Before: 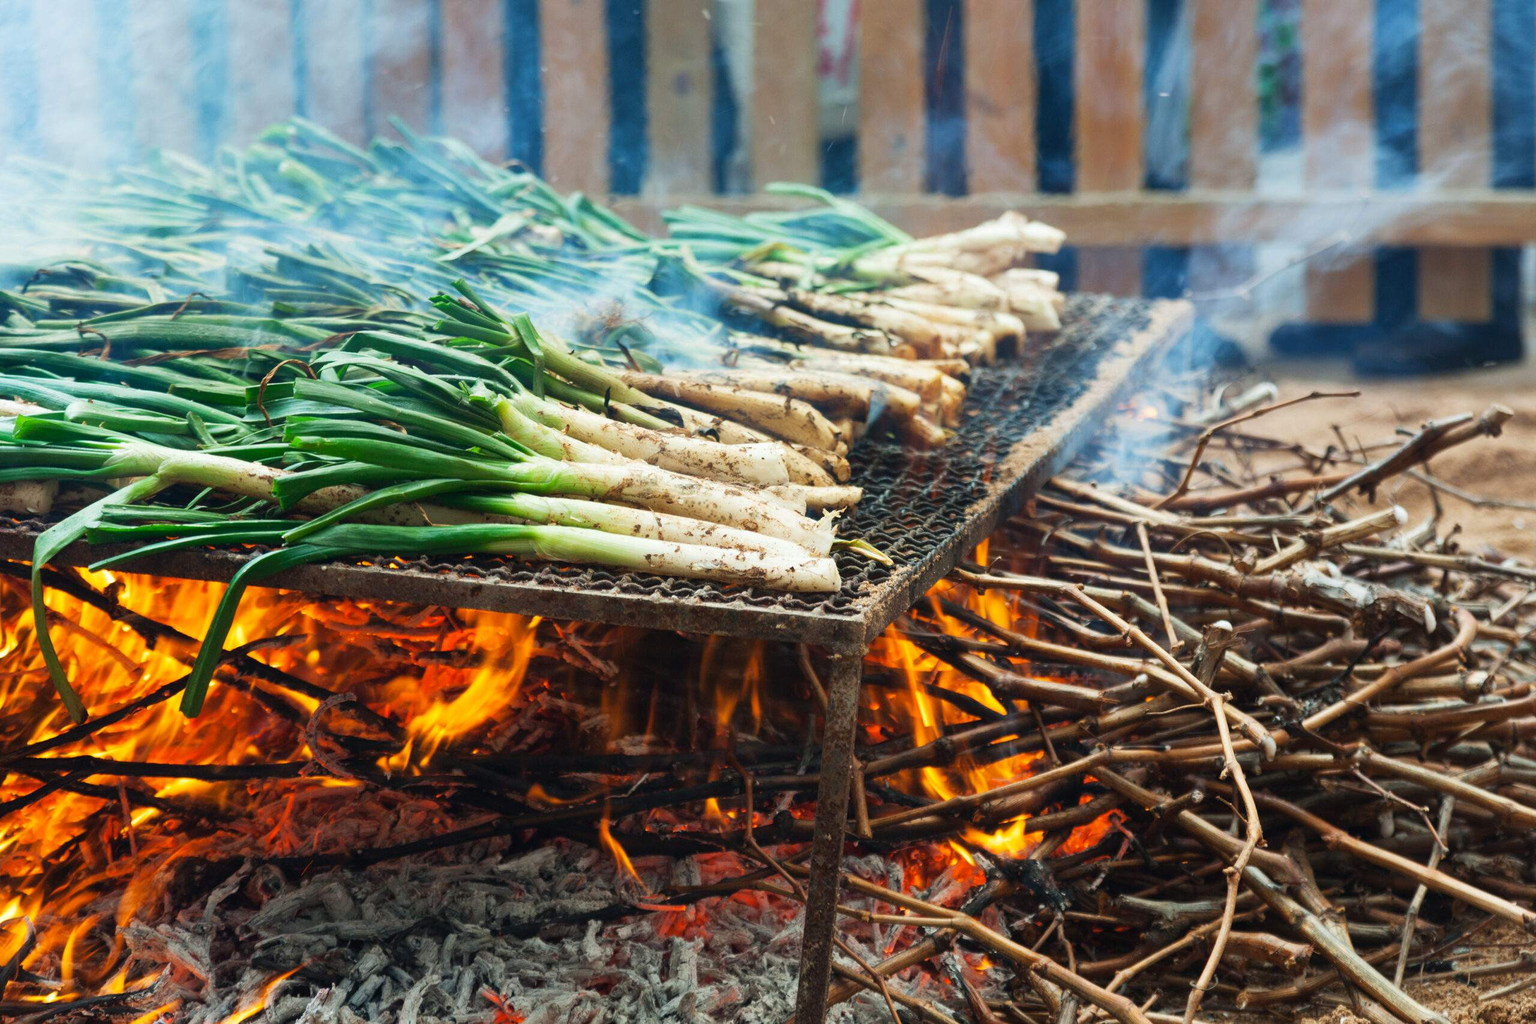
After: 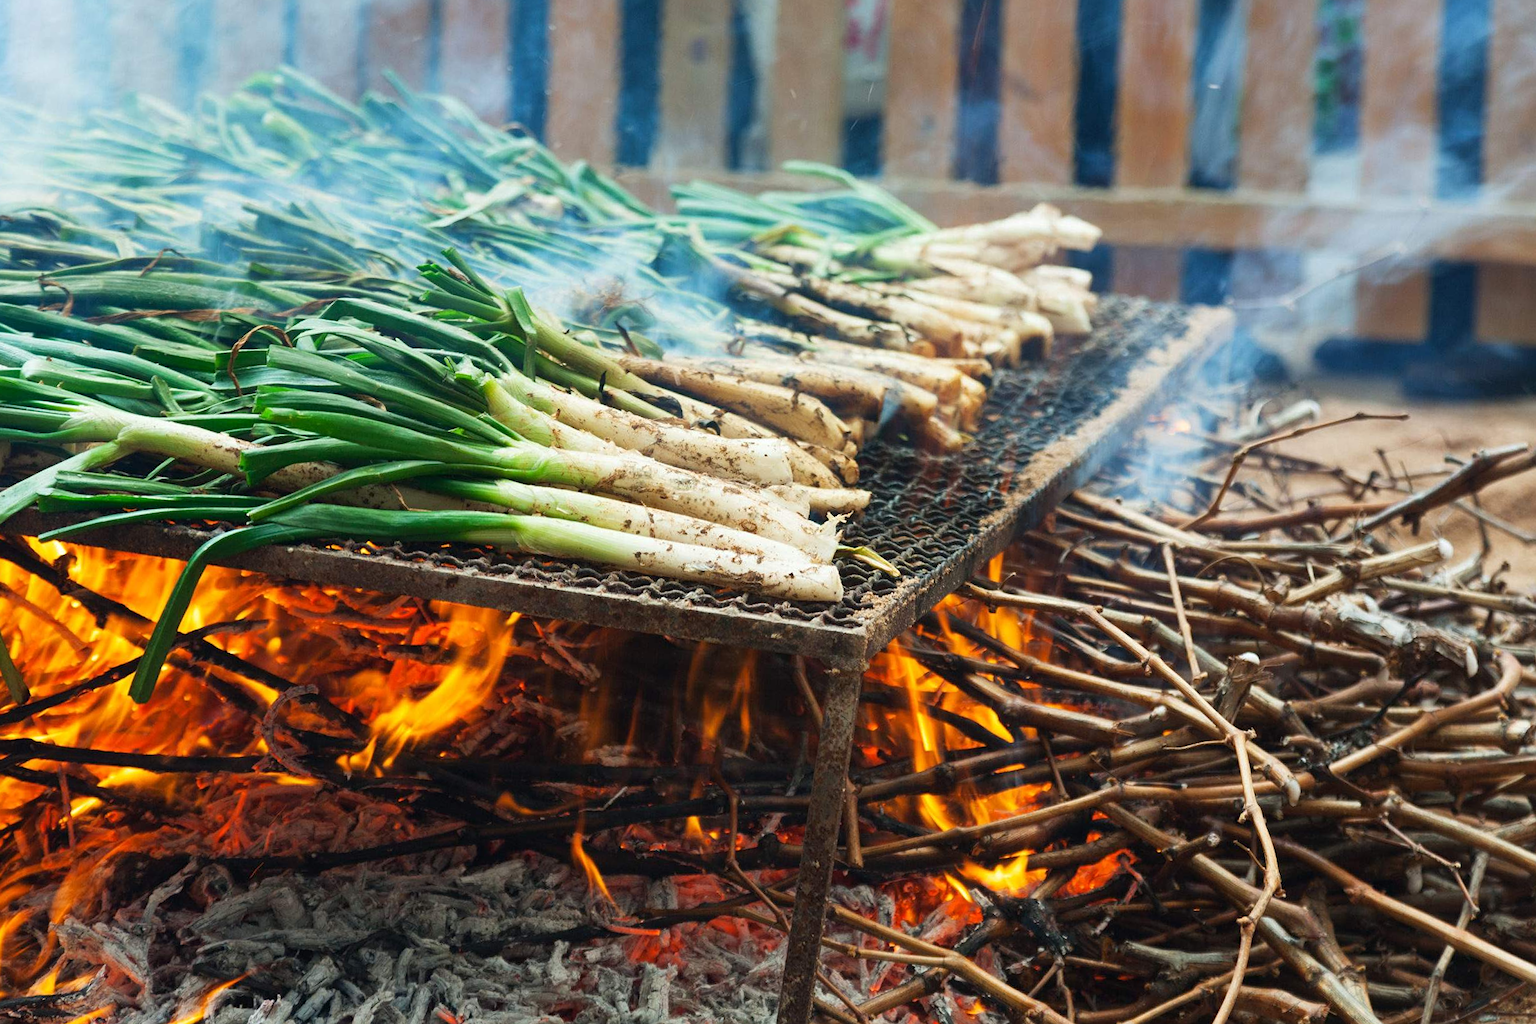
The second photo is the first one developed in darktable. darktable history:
crop and rotate: angle -2.77°
sharpen: amount 0.215
